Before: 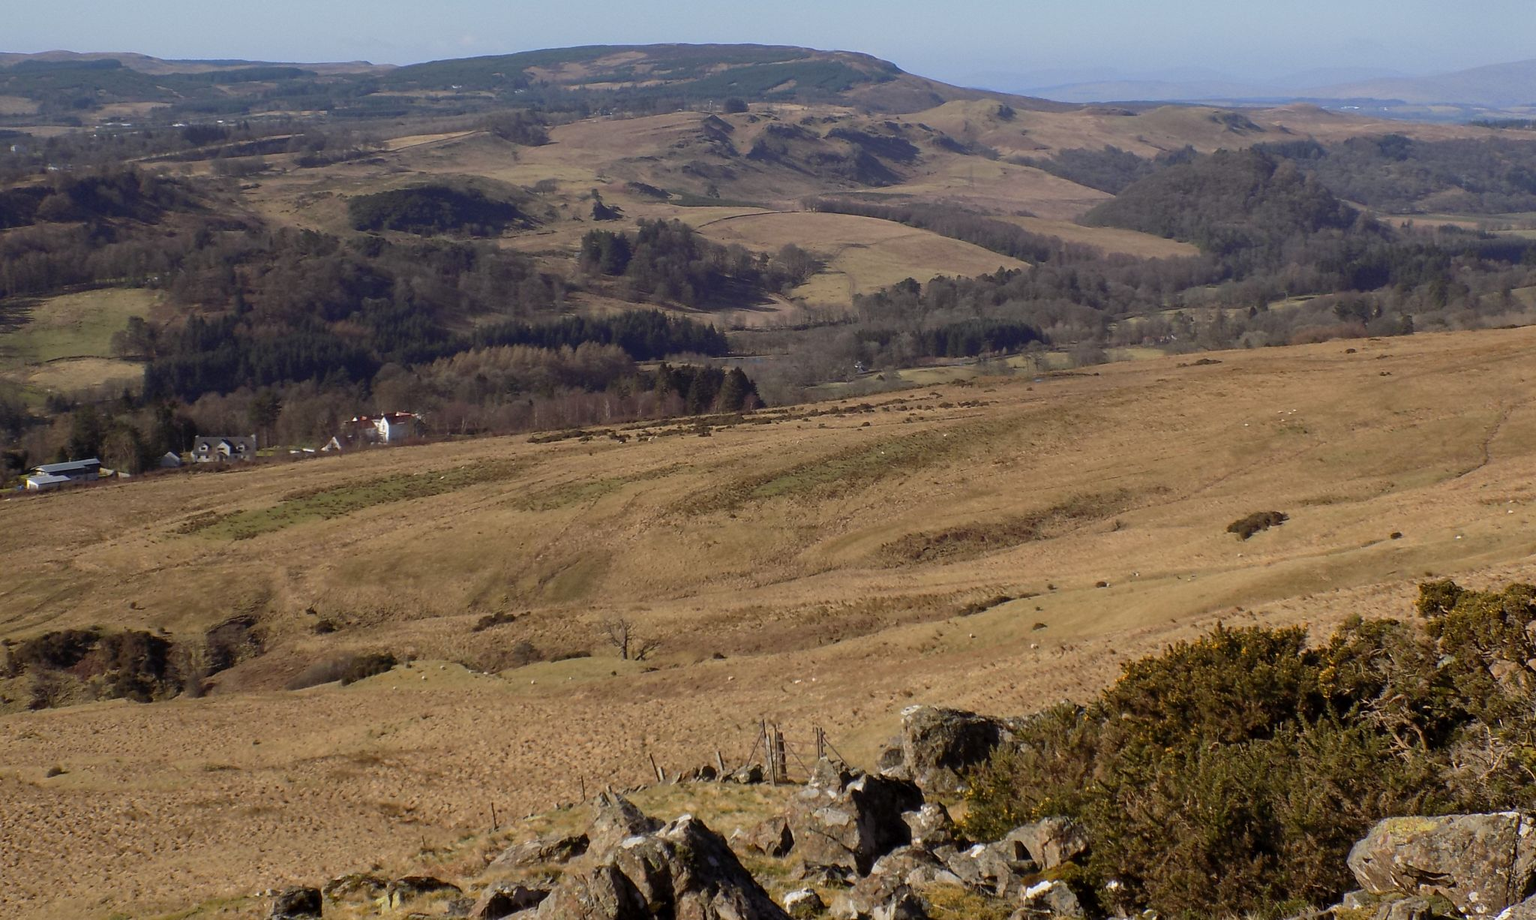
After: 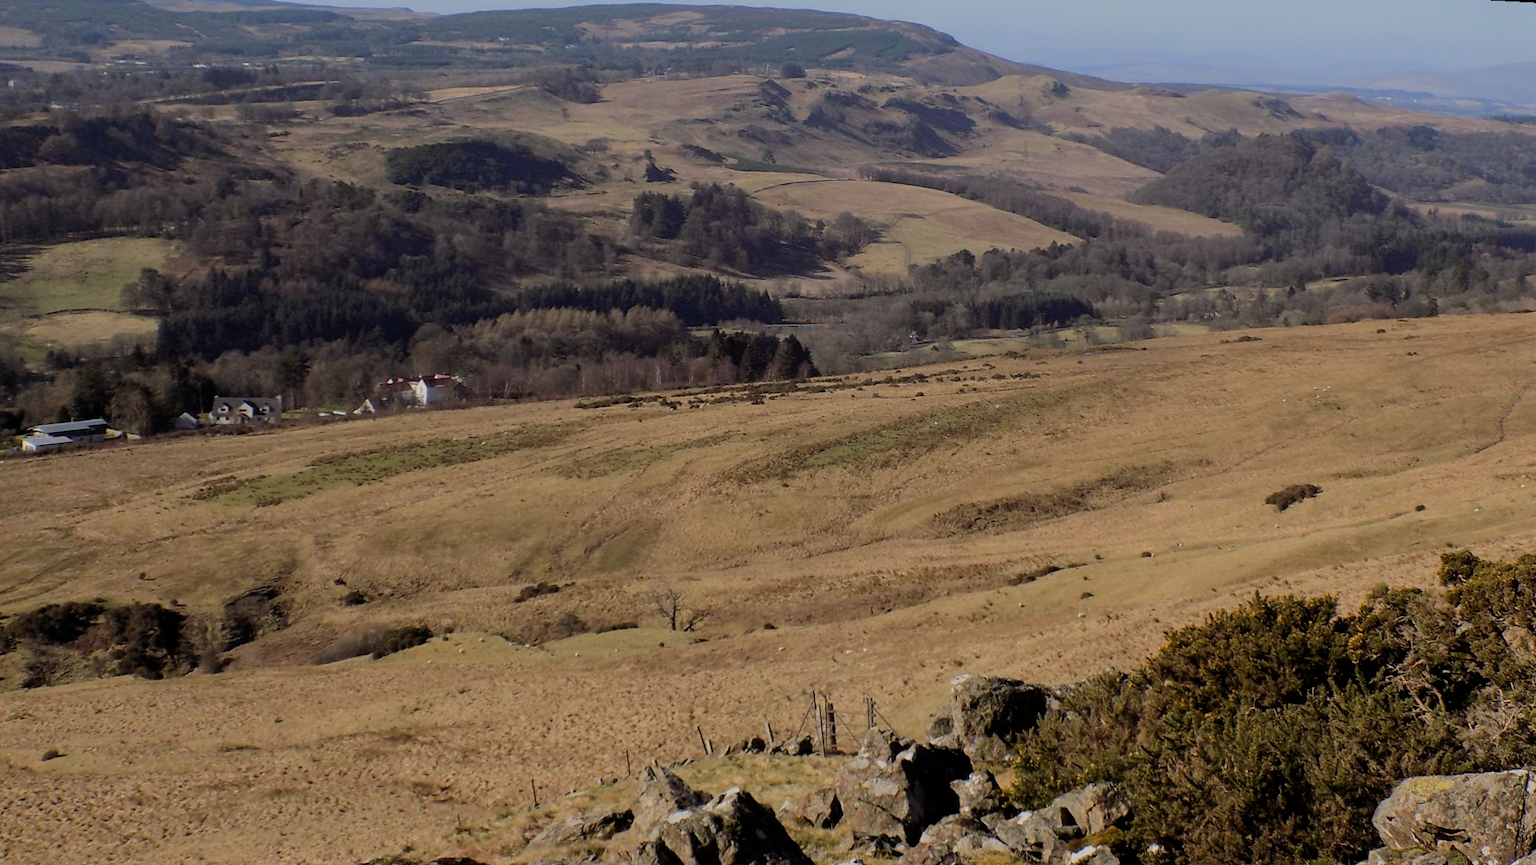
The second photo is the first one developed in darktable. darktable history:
filmic rgb: black relative exposure -7.15 EV, white relative exposure 5.36 EV, hardness 3.02, color science v6 (2022)
rotate and perspective: rotation 0.679°, lens shift (horizontal) 0.136, crop left 0.009, crop right 0.991, crop top 0.078, crop bottom 0.95
